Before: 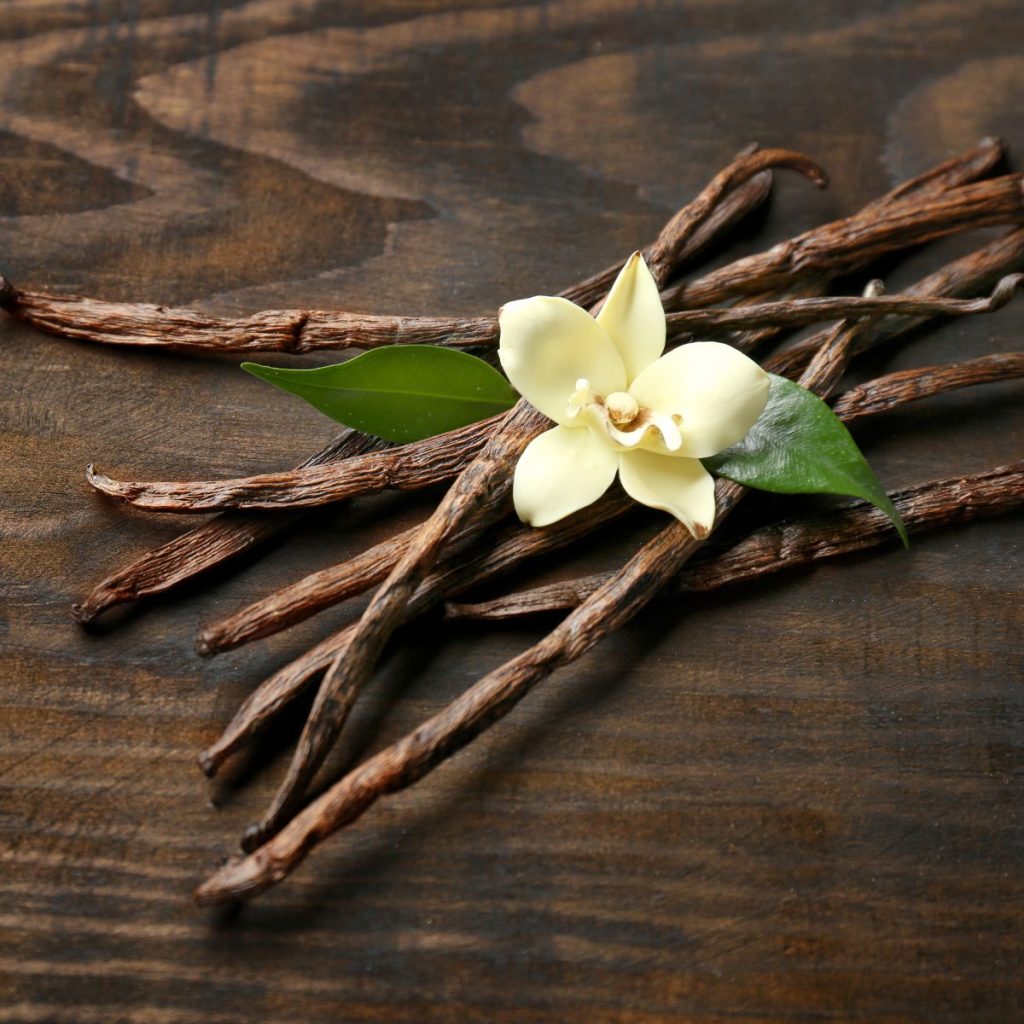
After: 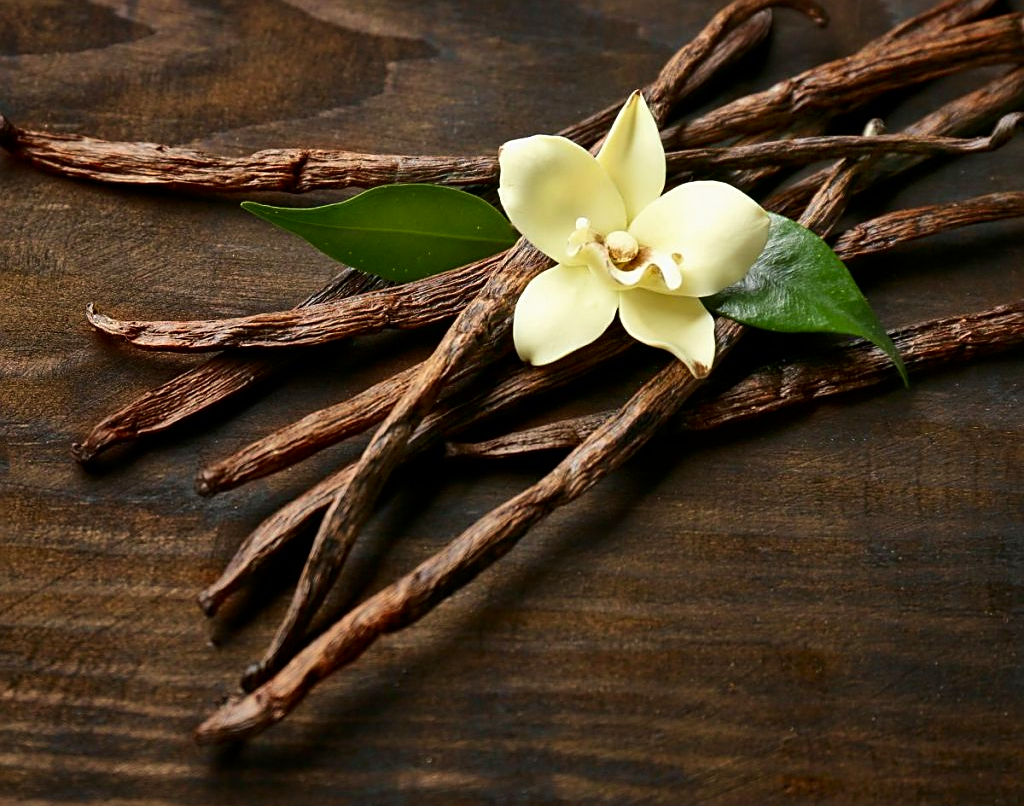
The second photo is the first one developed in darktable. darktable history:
exposure: exposure -0.047 EV, compensate highlight preservation false
velvia: on, module defaults
crop and rotate: top 15.757%, bottom 5.445%
shadows and highlights: radius 125.18, shadows 30.39, highlights -31.16, low approximation 0.01, soften with gaussian
contrast brightness saturation: contrast 0.069, brightness -0.128, saturation 0.064
sharpen: on, module defaults
